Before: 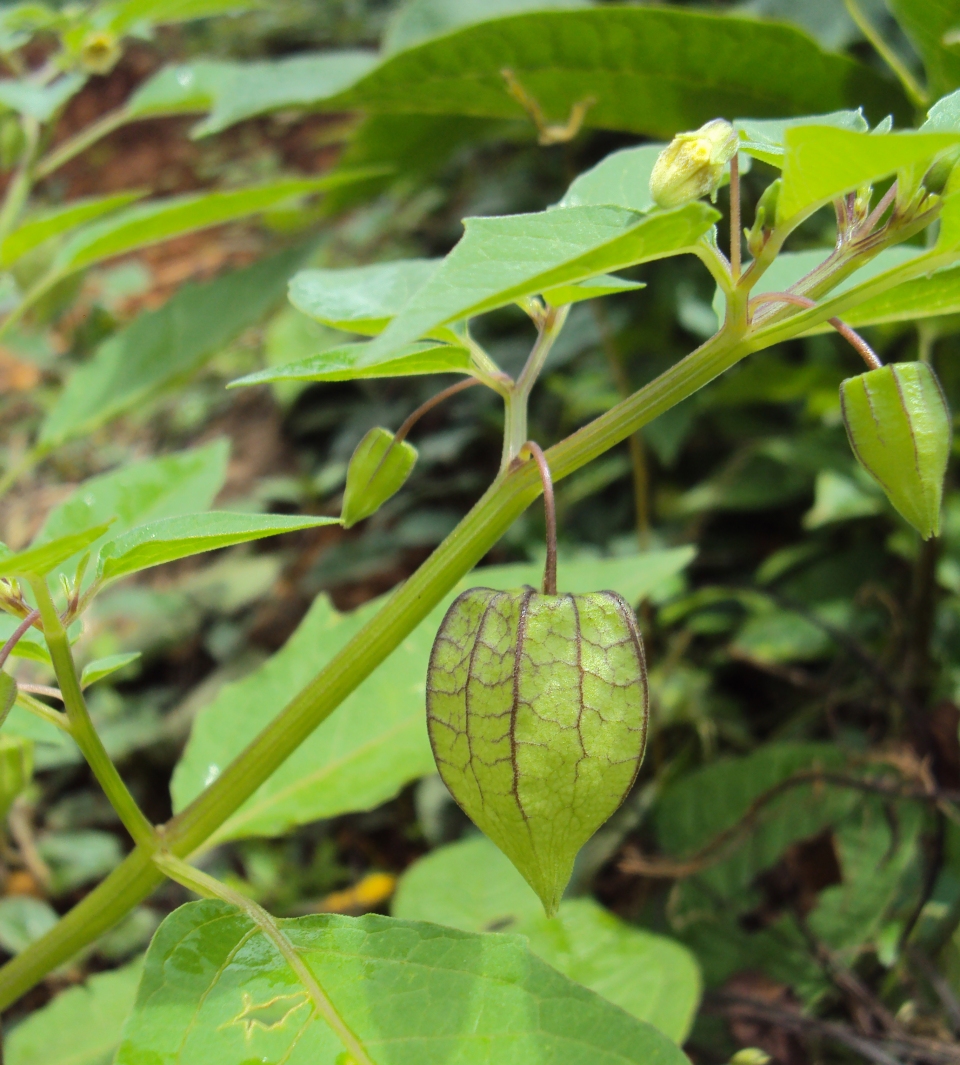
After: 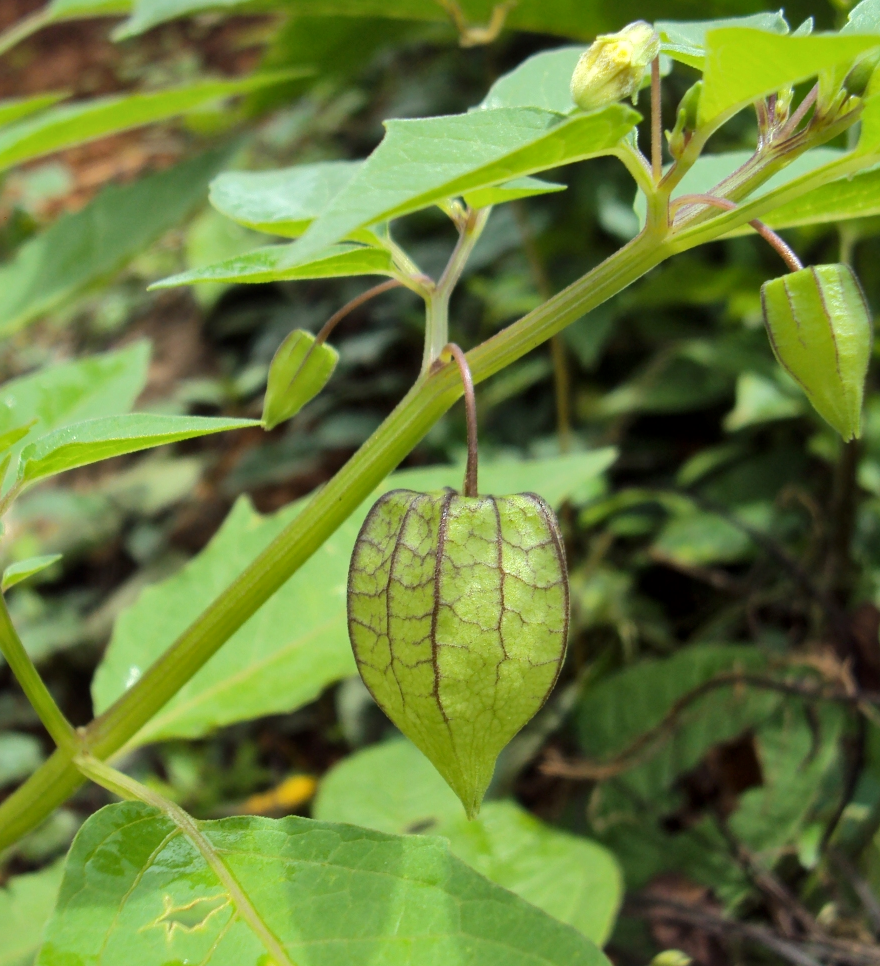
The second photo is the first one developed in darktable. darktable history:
crop and rotate: left 8.262%, top 9.226%
local contrast: mode bilateral grid, contrast 20, coarseness 50, detail 132%, midtone range 0.2
